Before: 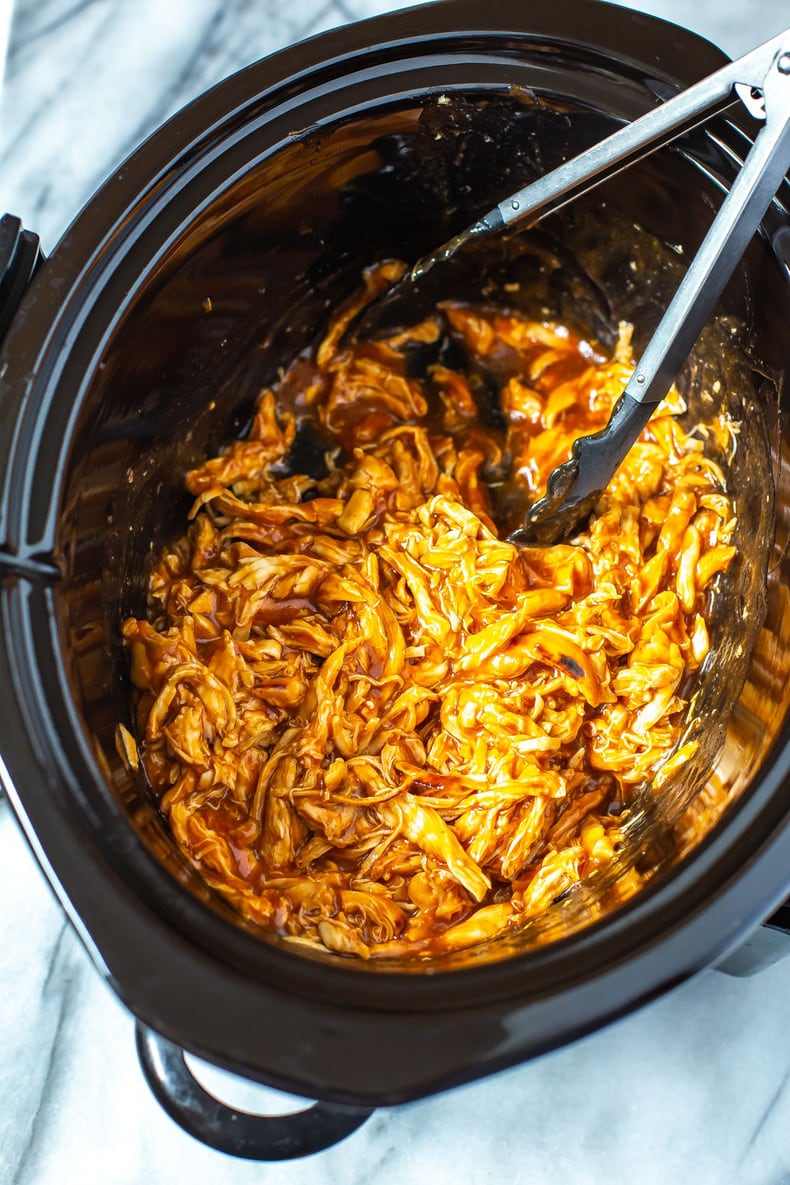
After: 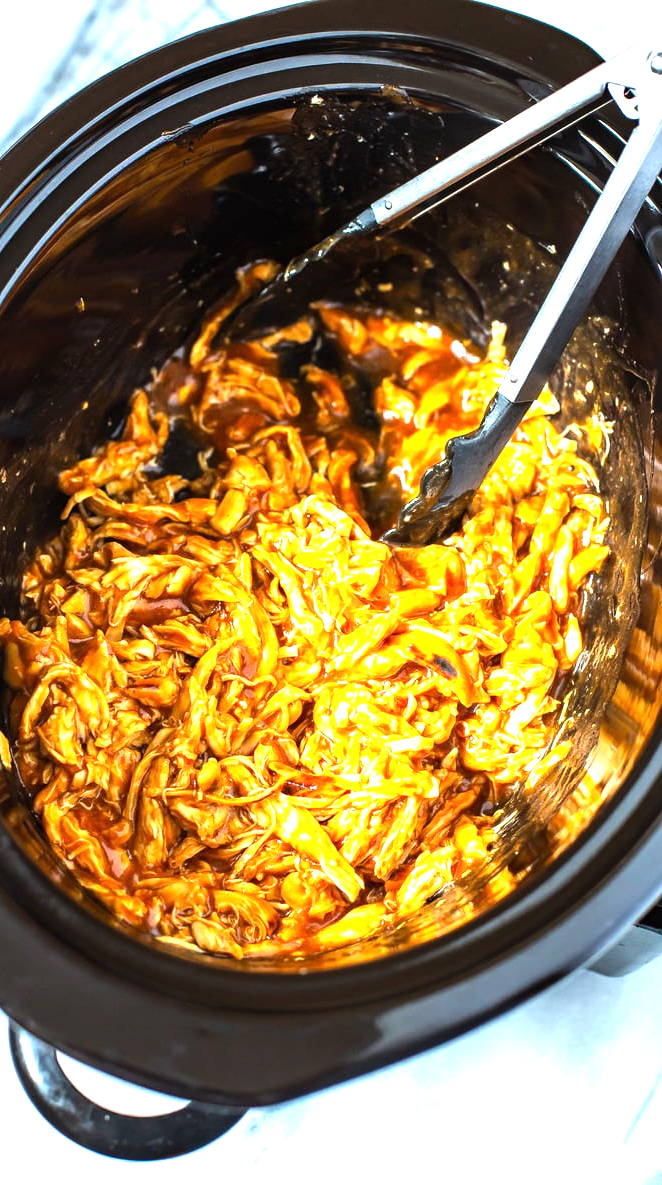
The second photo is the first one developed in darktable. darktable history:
crop: left 16.145%
exposure: exposure 0.77 EV, compensate highlight preservation false
tone equalizer: -8 EV -0.417 EV, -7 EV -0.389 EV, -6 EV -0.333 EV, -5 EV -0.222 EV, -3 EV 0.222 EV, -2 EV 0.333 EV, -1 EV 0.389 EV, +0 EV 0.417 EV, edges refinement/feathering 500, mask exposure compensation -1.57 EV, preserve details no
